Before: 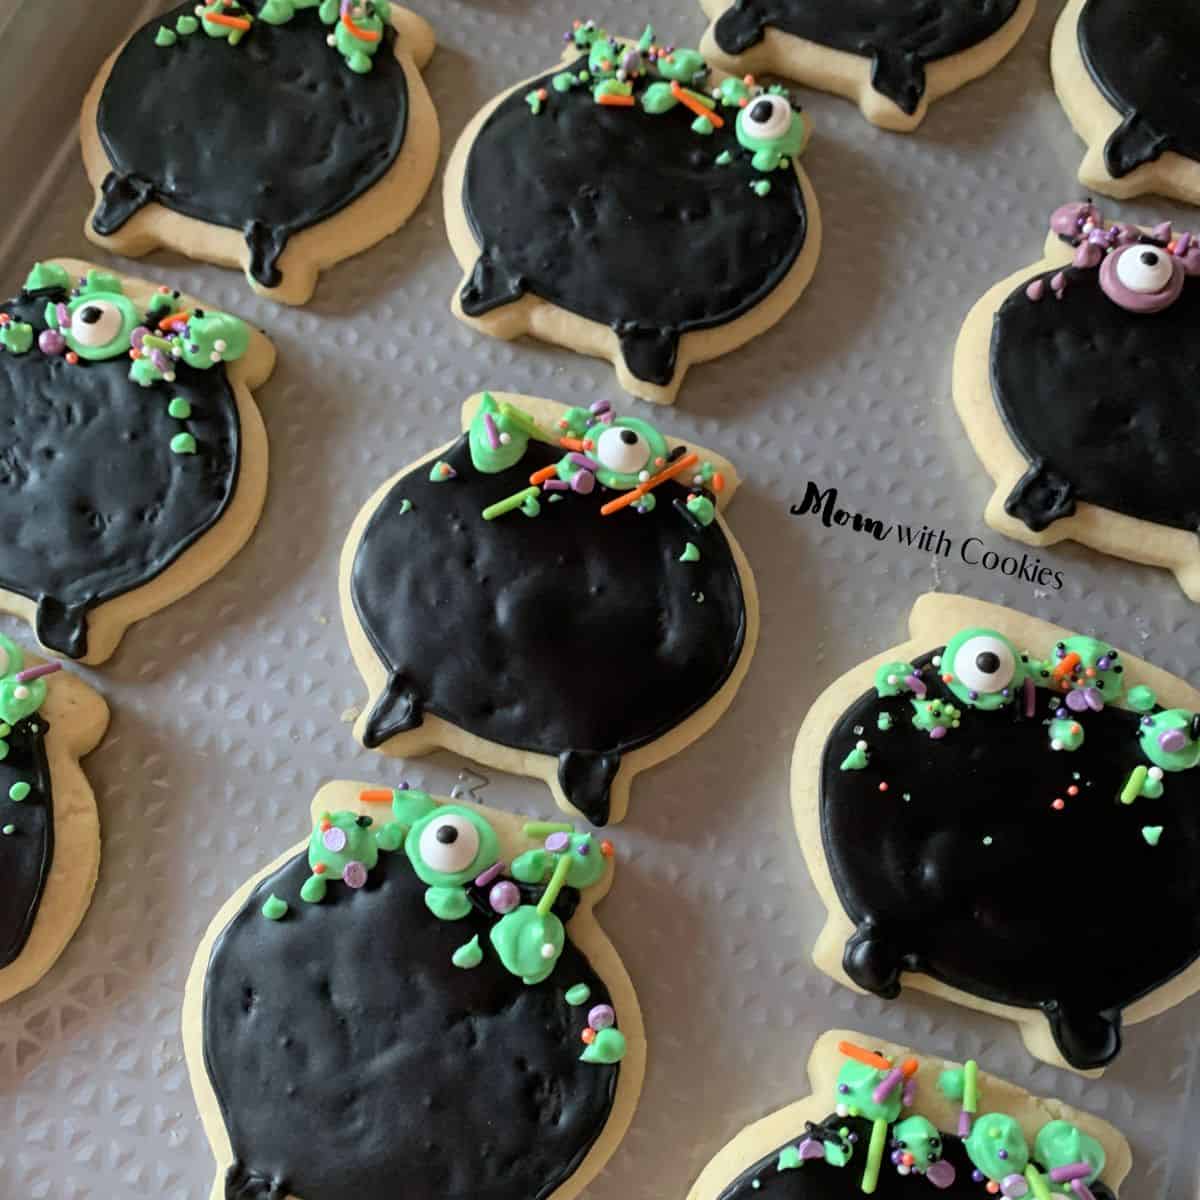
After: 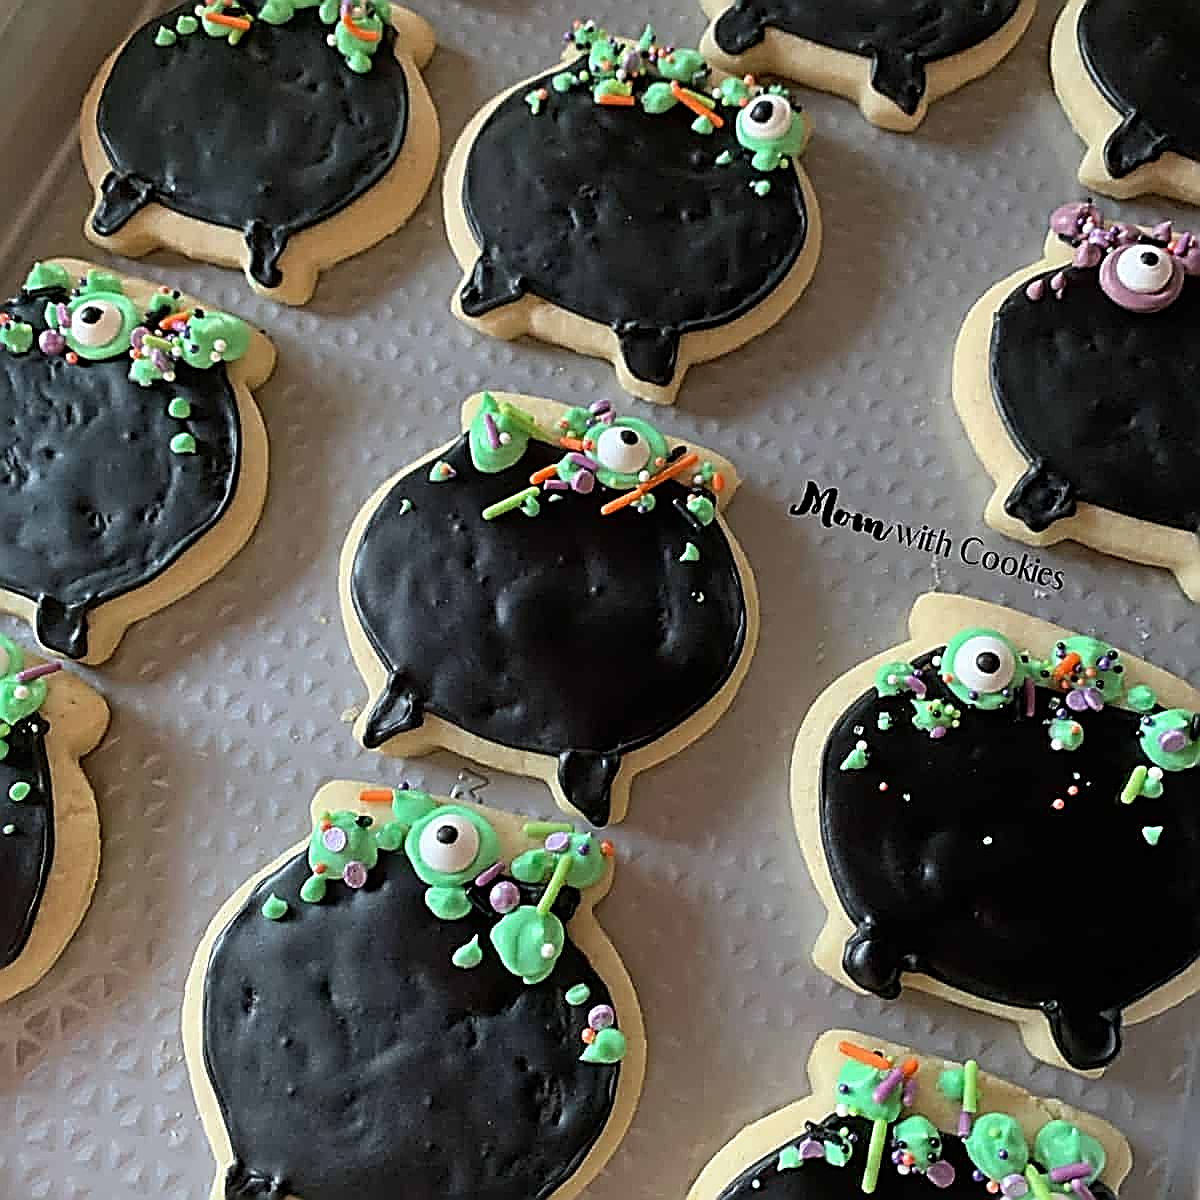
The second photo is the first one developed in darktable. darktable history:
sharpen: amount 1.988
